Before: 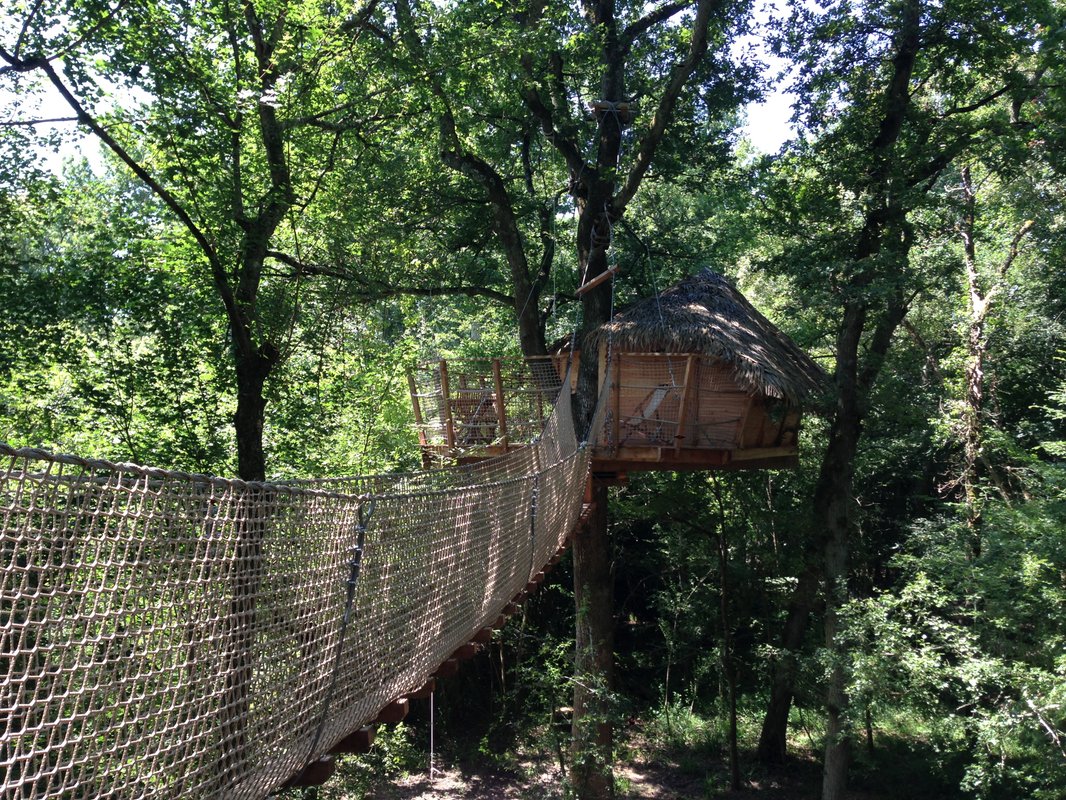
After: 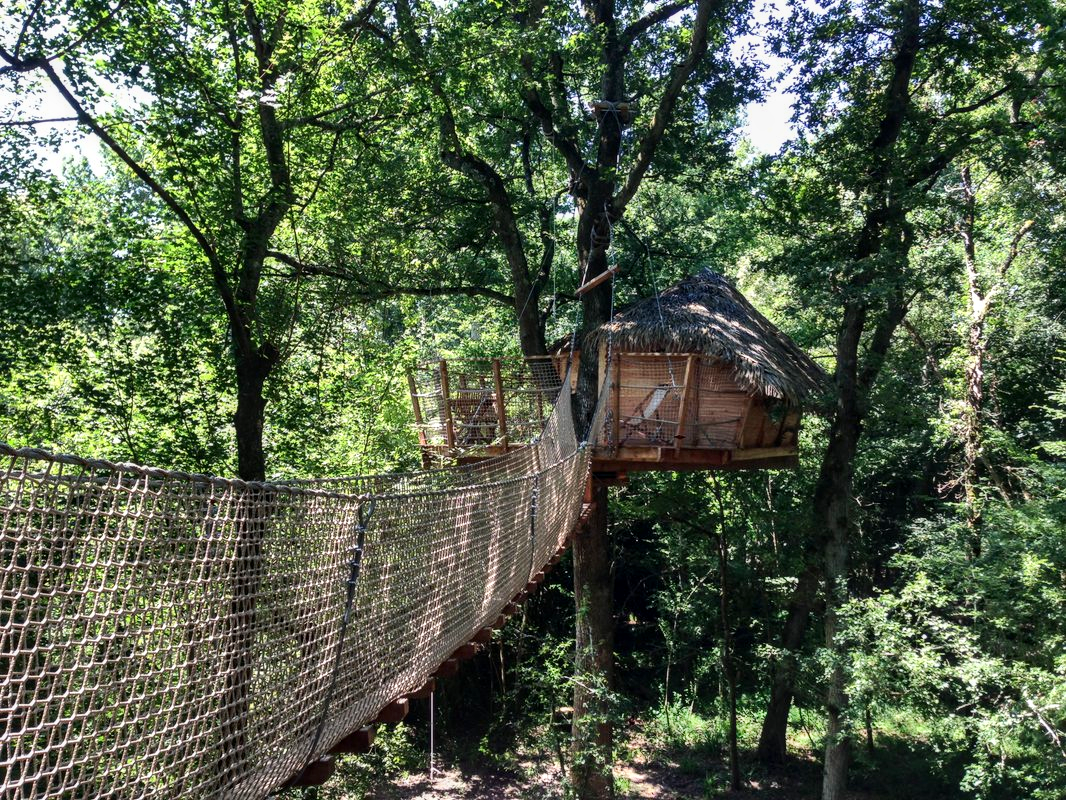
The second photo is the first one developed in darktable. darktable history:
local contrast: on, module defaults
contrast brightness saturation: contrast 0.153, brightness -0.015, saturation 0.098
shadows and highlights: shadows 59.72, soften with gaussian
